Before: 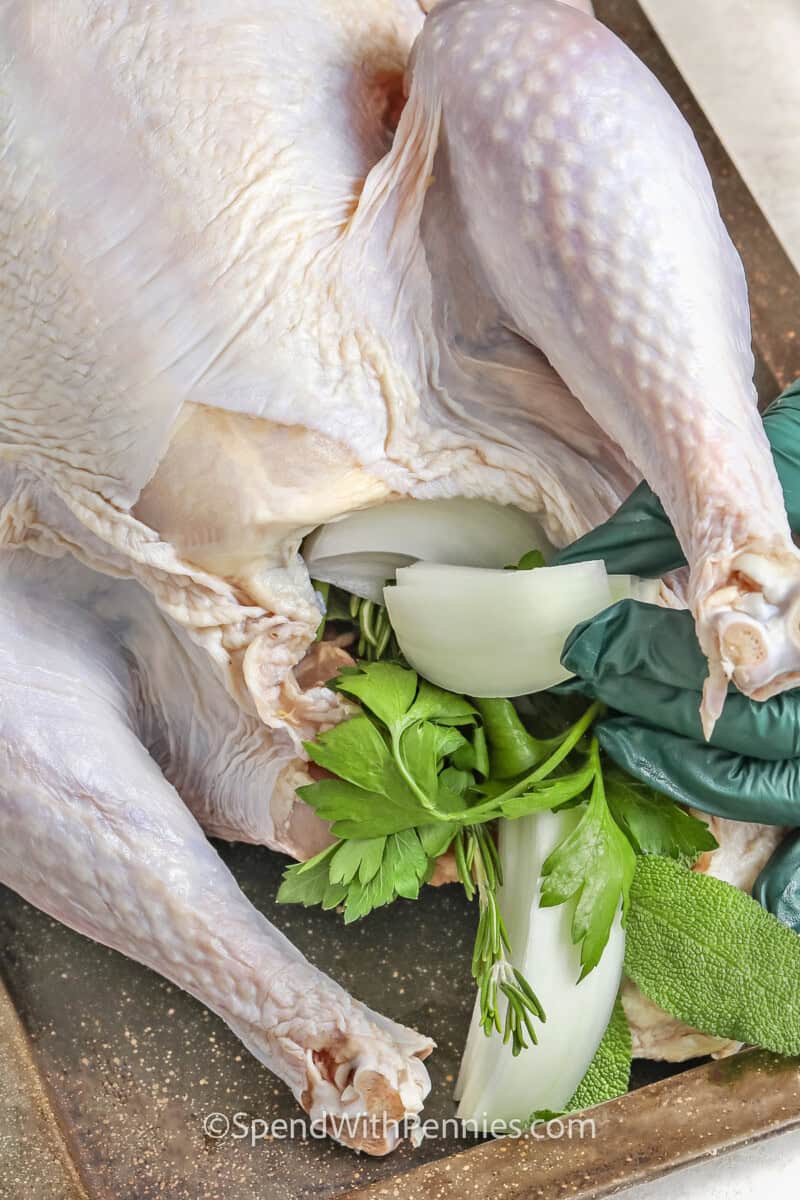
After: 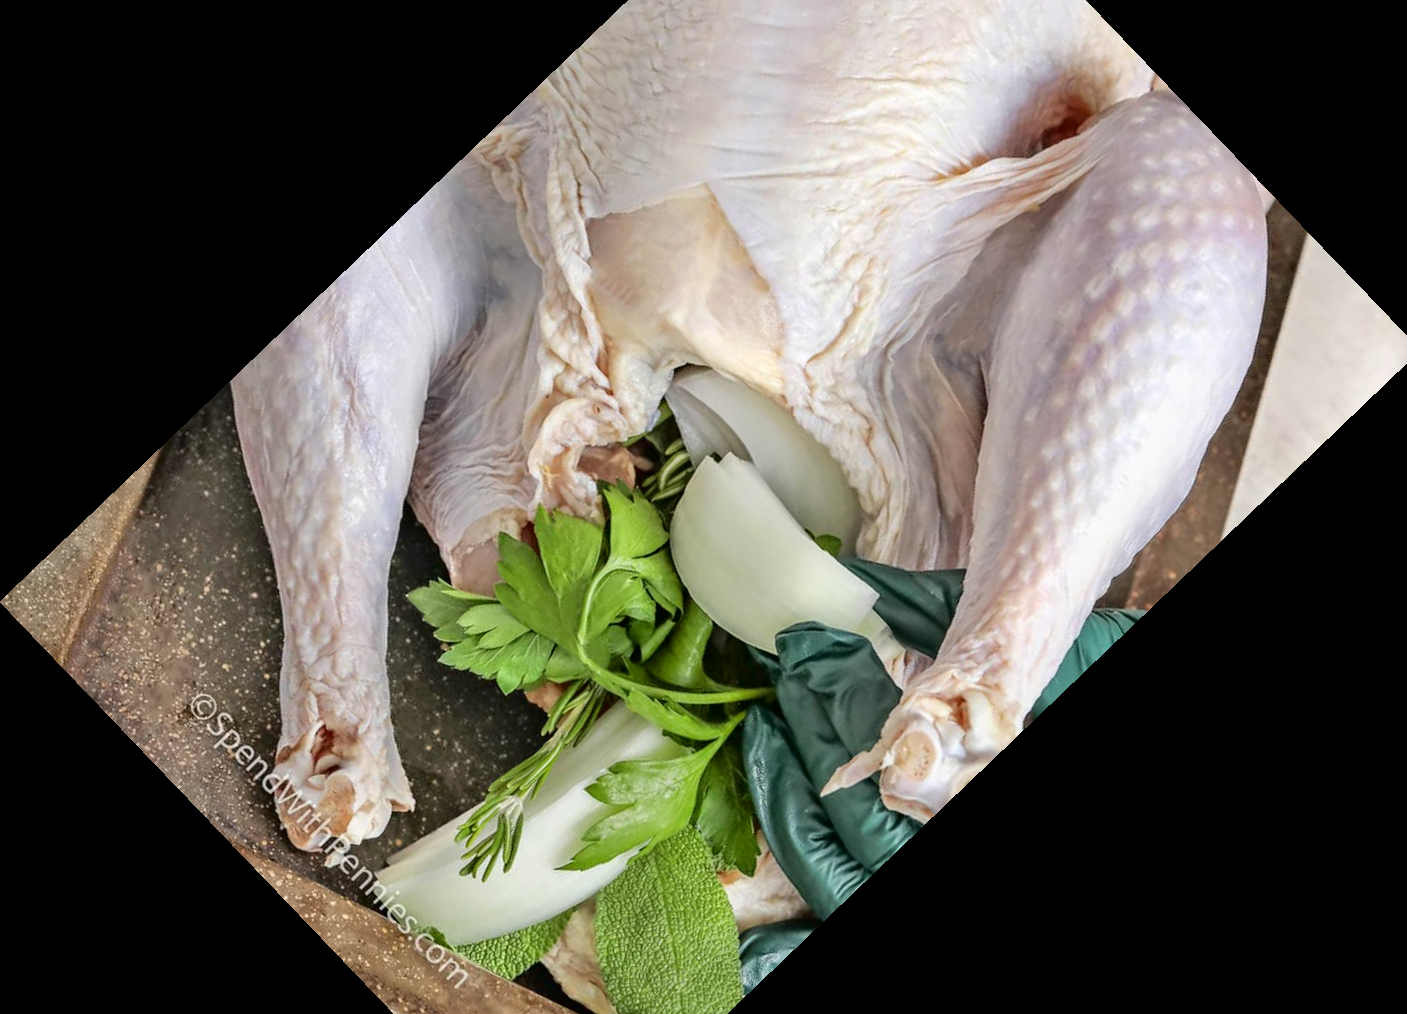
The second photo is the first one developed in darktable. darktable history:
crop and rotate: angle -46.26°, top 16.234%, right 0.912%, bottom 11.704%
fill light: exposure -2 EV, width 8.6
